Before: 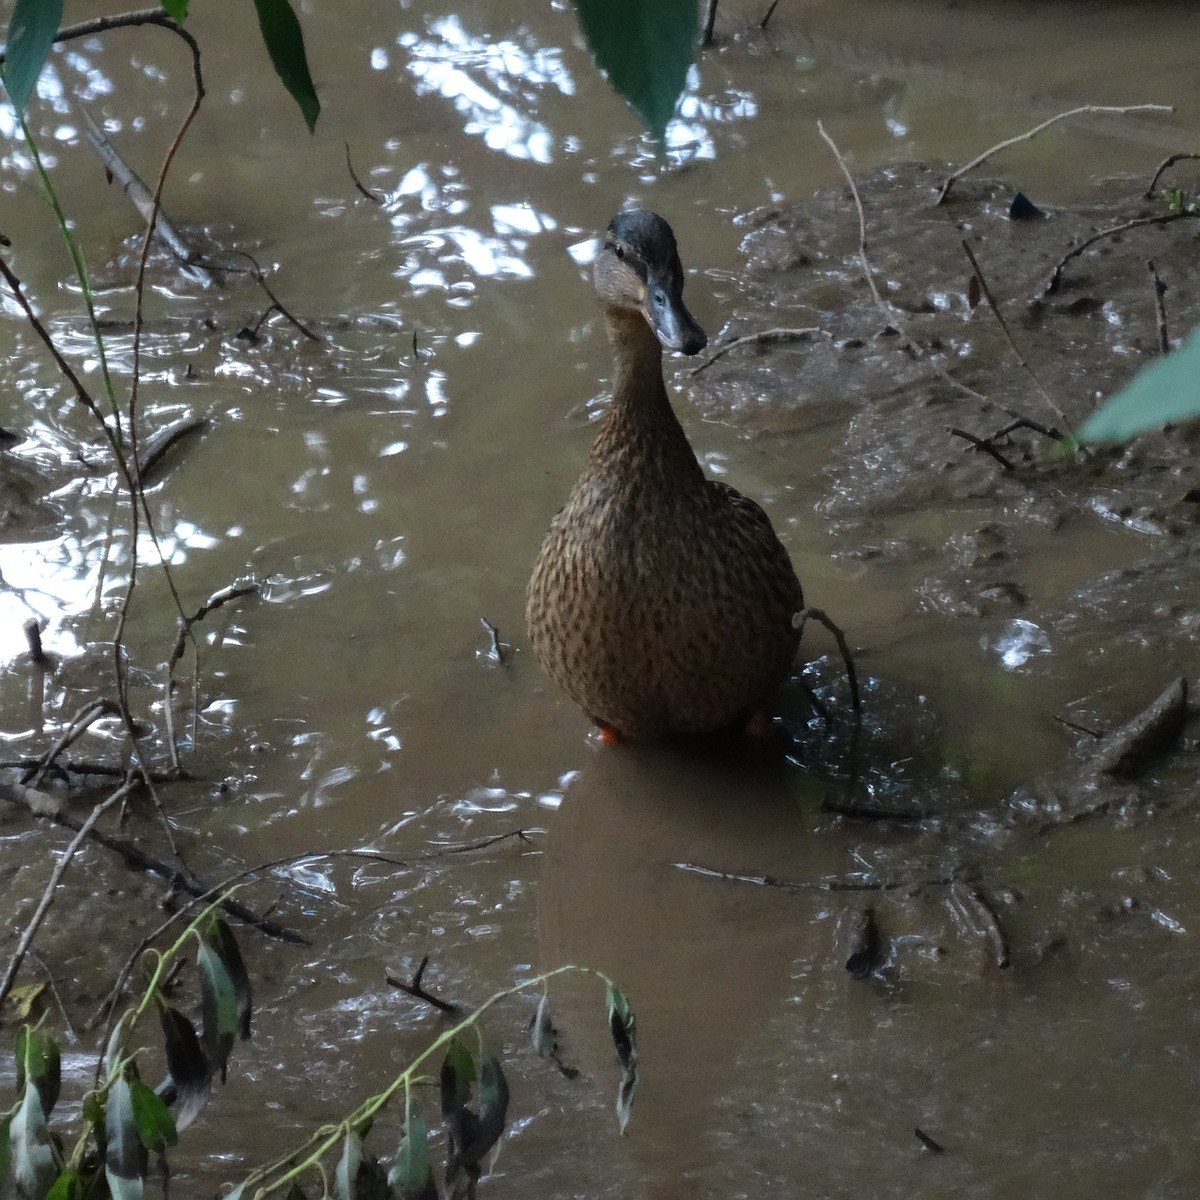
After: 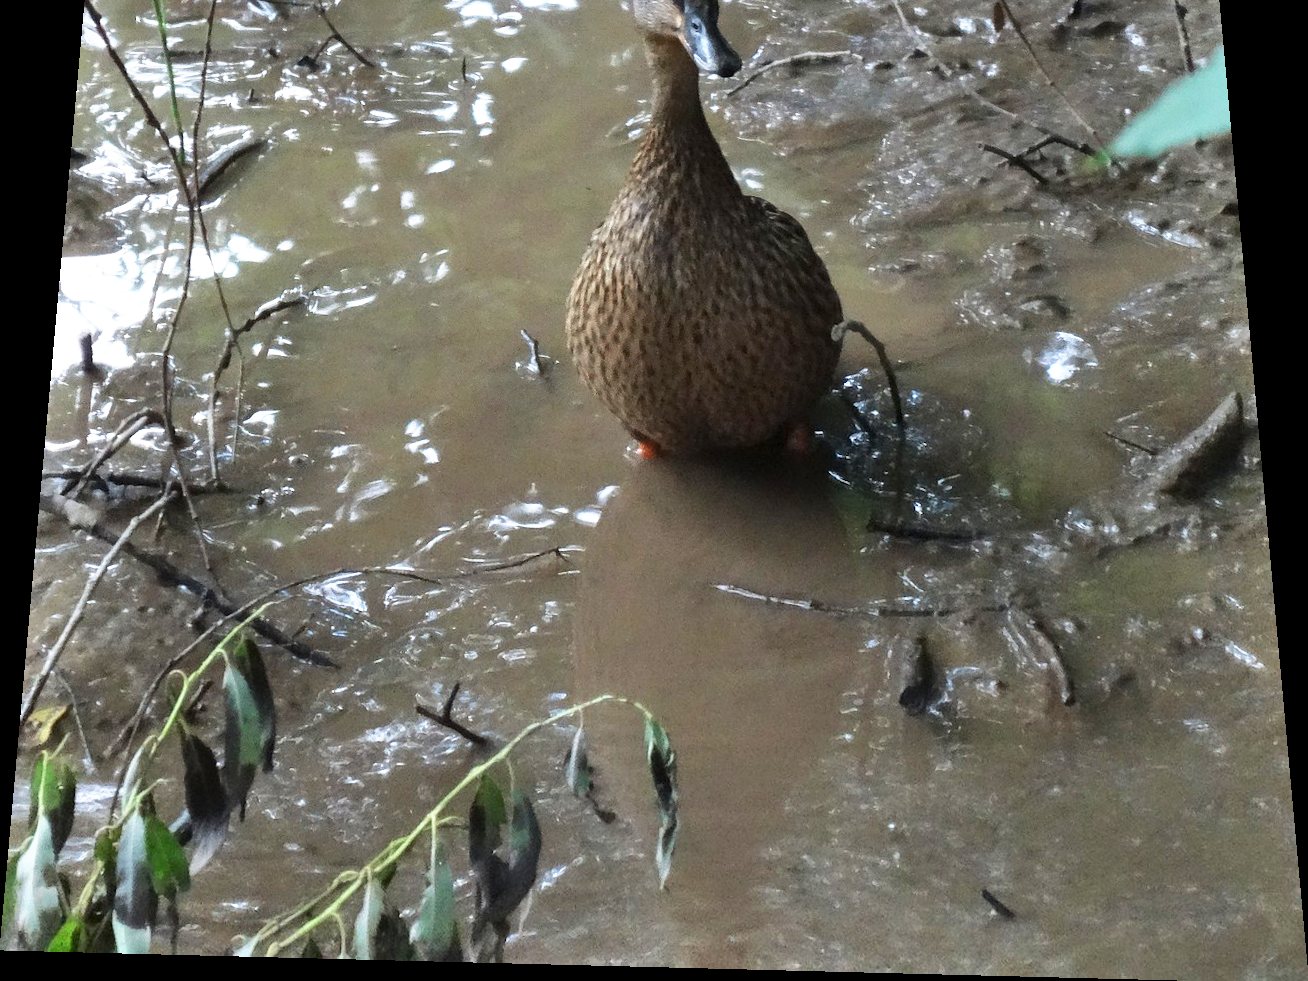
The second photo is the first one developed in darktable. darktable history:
rotate and perspective: rotation 0.128°, lens shift (vertical) -0.181, lens shift (horizontal) -0.044, shear 0.001, automatic cropping off
crop and rotate: top 19.998%
base curve: curves: ch0 [(0, 0) (0.495, 0.917) (1, 1)], preserve colors none
shadows and highlights: low approximation 0.01, soften with gaussian
